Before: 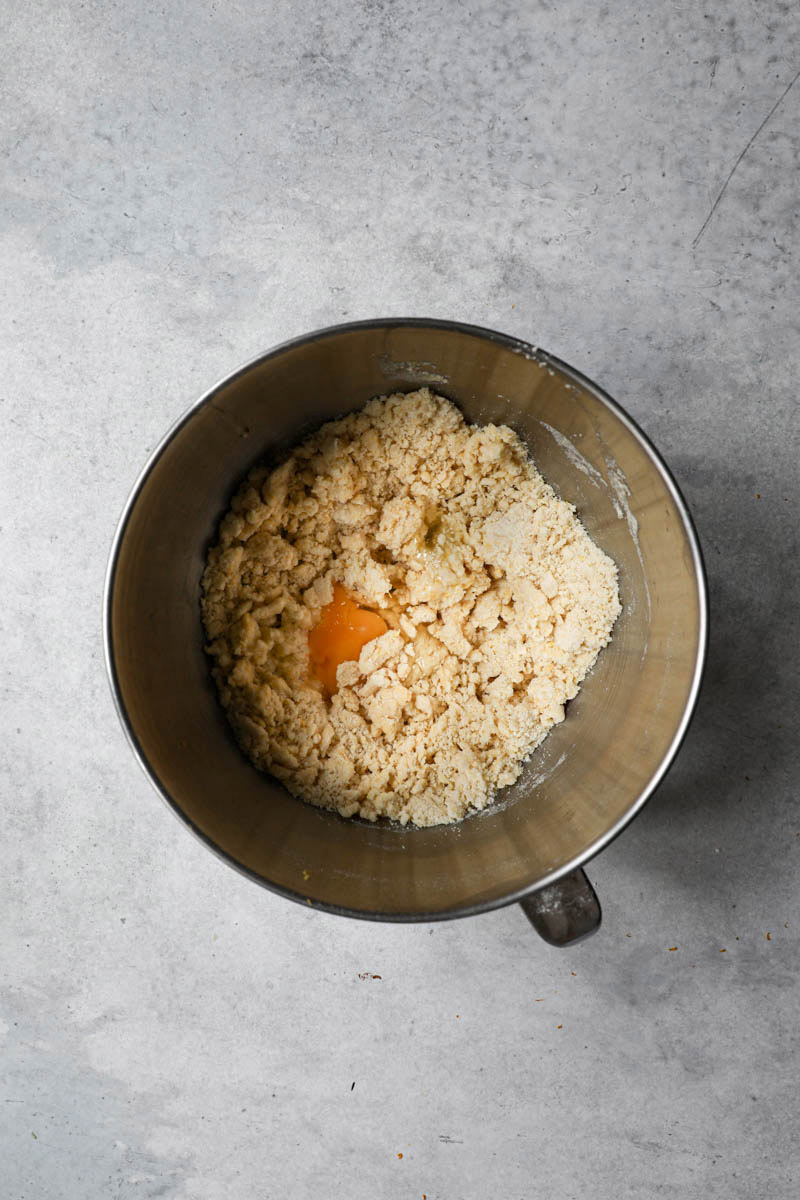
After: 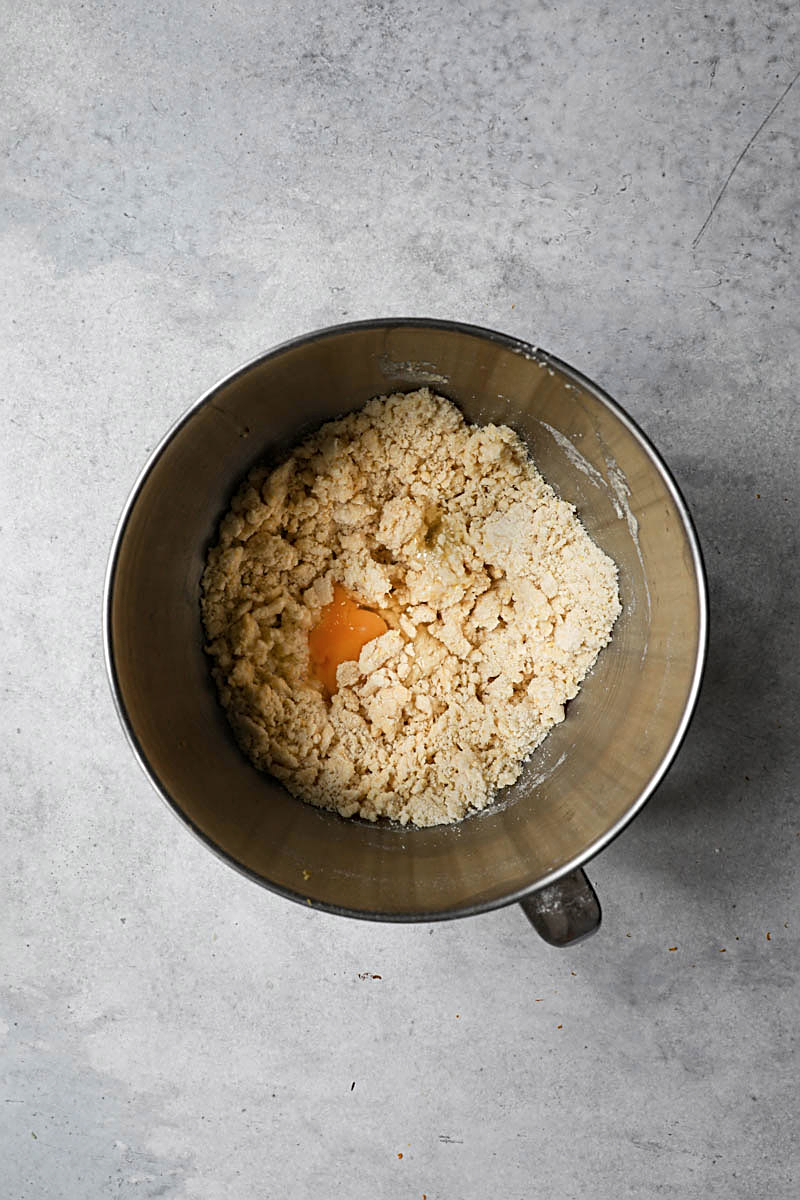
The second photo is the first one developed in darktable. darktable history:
contrast brightness saturation: saturation -0.05
sharpen: on, module defaults
